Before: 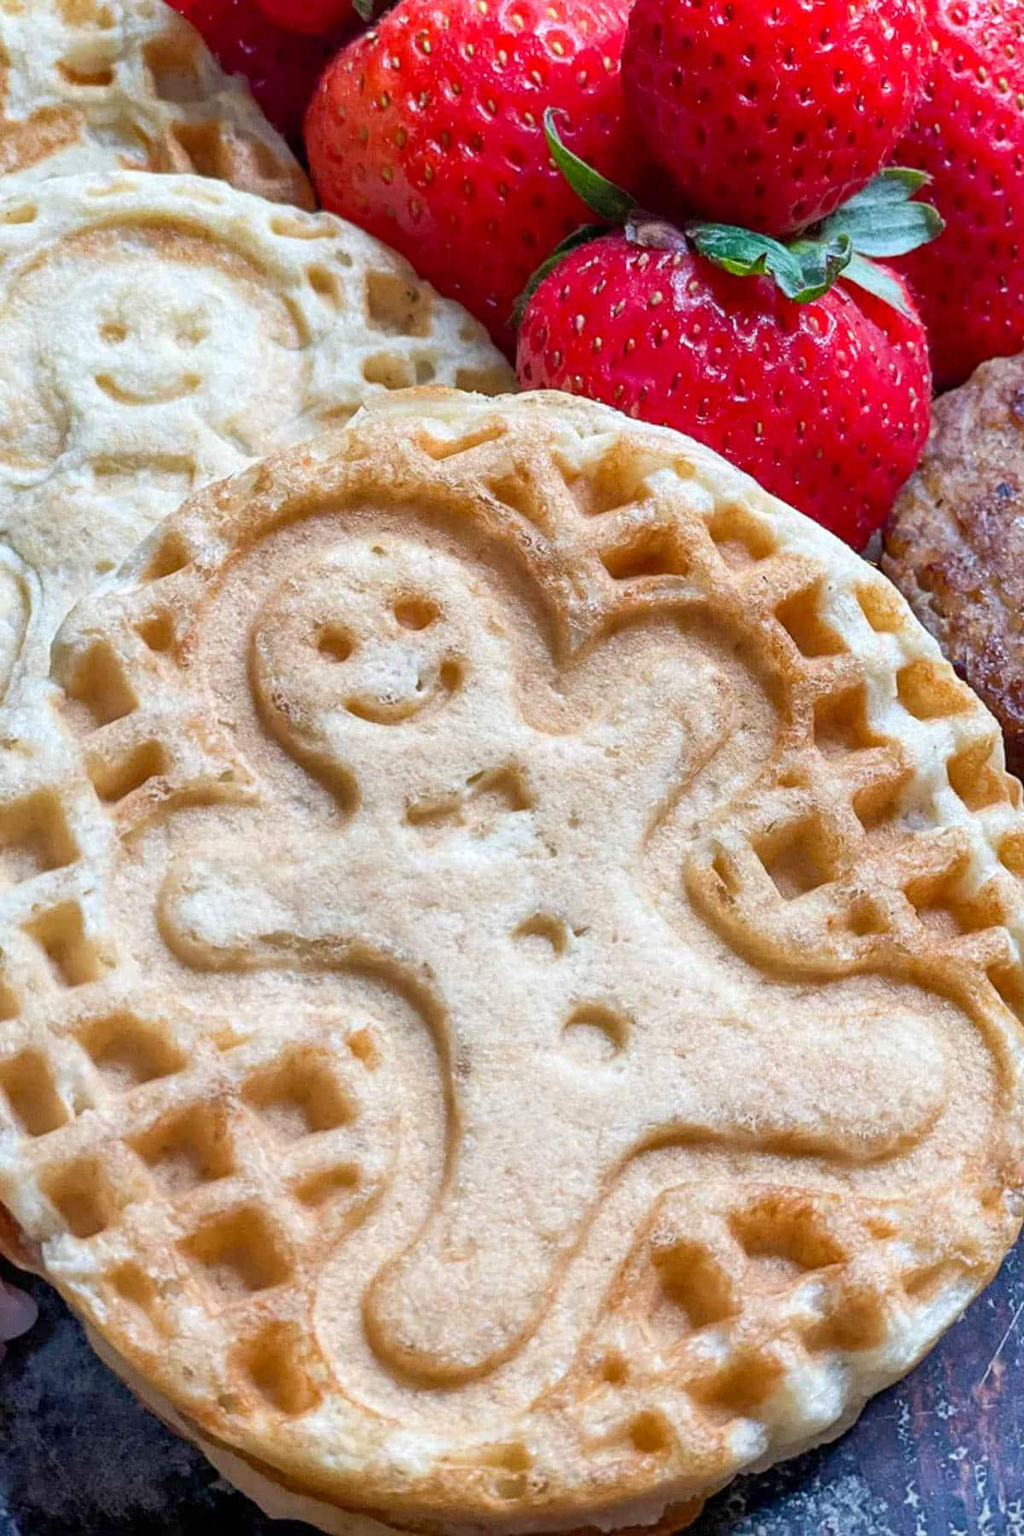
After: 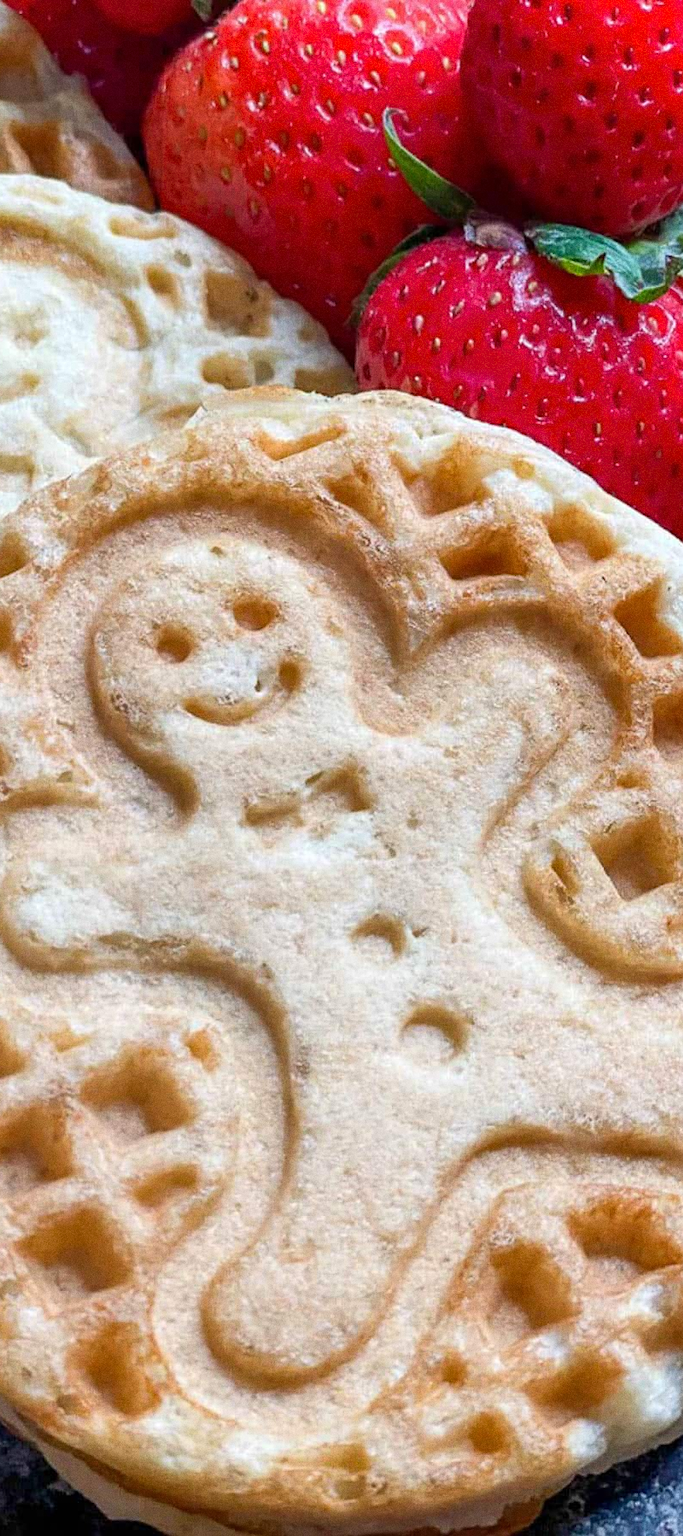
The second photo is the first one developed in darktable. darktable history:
grain: on, module defaults
crop and rotate: left 15.754%, right 17.579%
